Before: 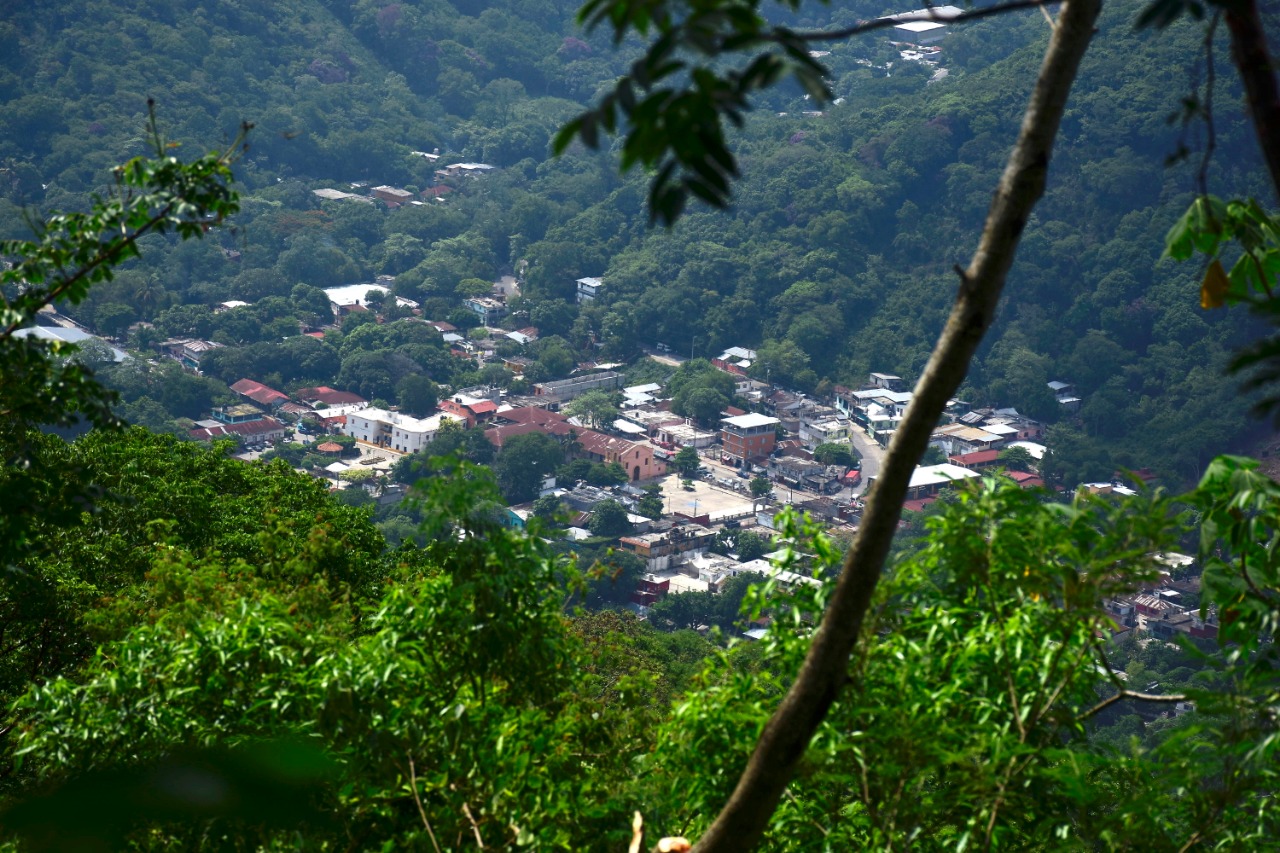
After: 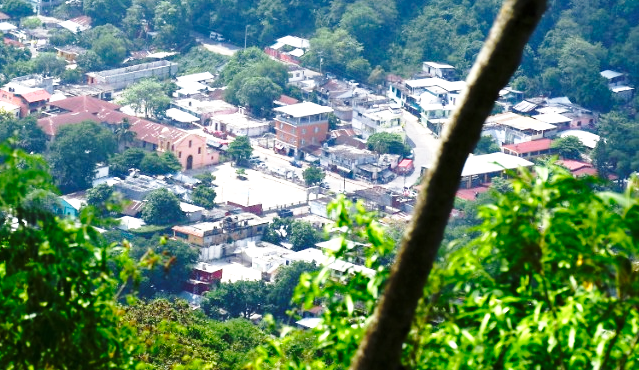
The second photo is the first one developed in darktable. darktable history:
exposure: exposure 0.202 EV, compensate highlight preservation false
tone equalizer: -8 EV -0.383 EV, -7 EV -0.416 EV, -6 EV -0.366 EV, -5 EV -0.23 EV, -3 EV 0.214 EV, -2 EV 0.351 EV, -1 EV 0.415 EV, +0 EV 0.429 EV
crop: left 34.977%, top 36.568%, right 15.046%, bottom 19.986%
base curve: curves: ch0 [(0, 0) (0.028, 0.03) (0.121, 0.232) (0.46, 0.748) (0.859, 0.968) (1, 1)], preserve colors none
